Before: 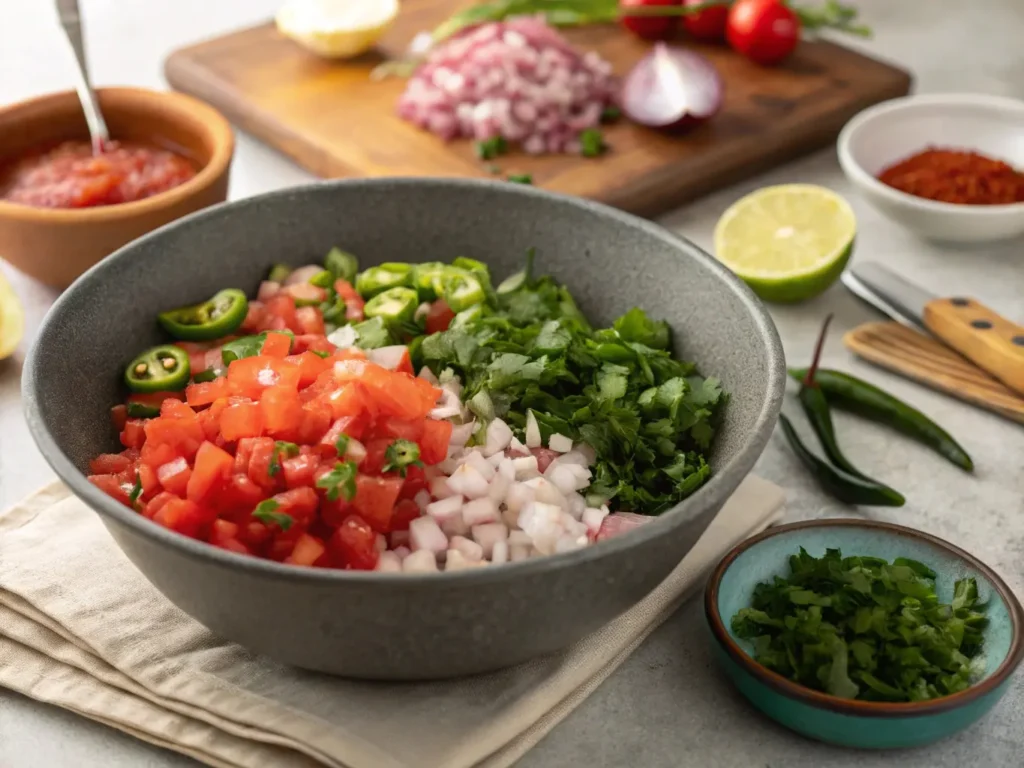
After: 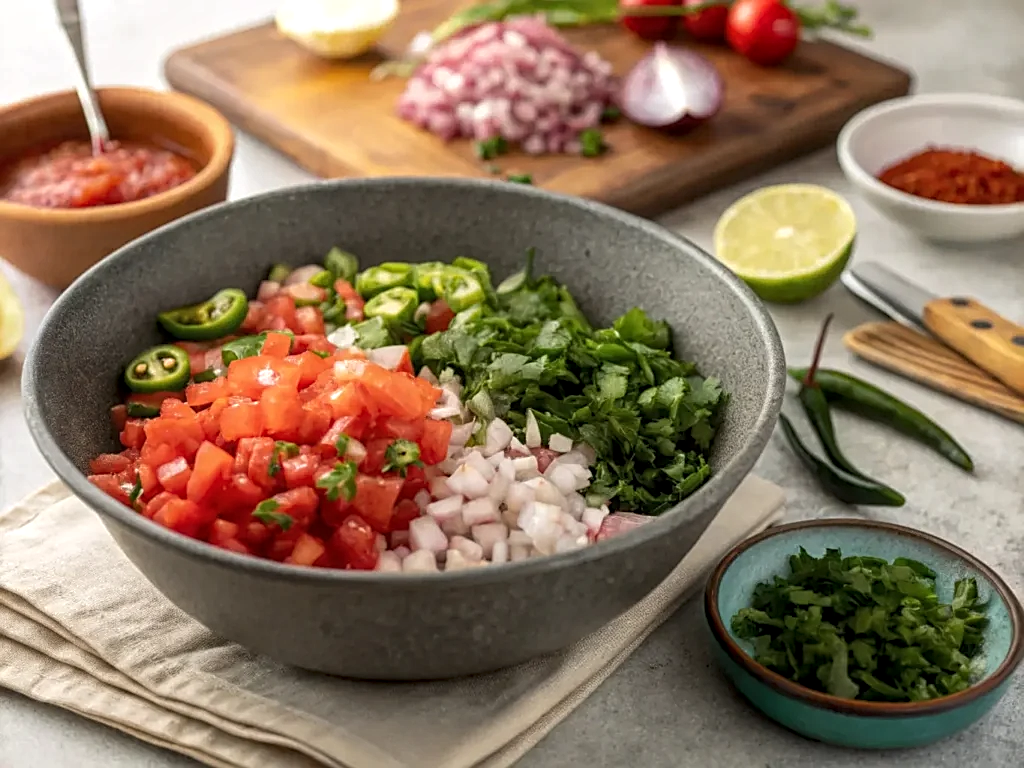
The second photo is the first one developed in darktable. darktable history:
local contrast: highlights 93%, shadows 87%, detail 160%, midtone range 0.2
sharpen: on, module defaults
